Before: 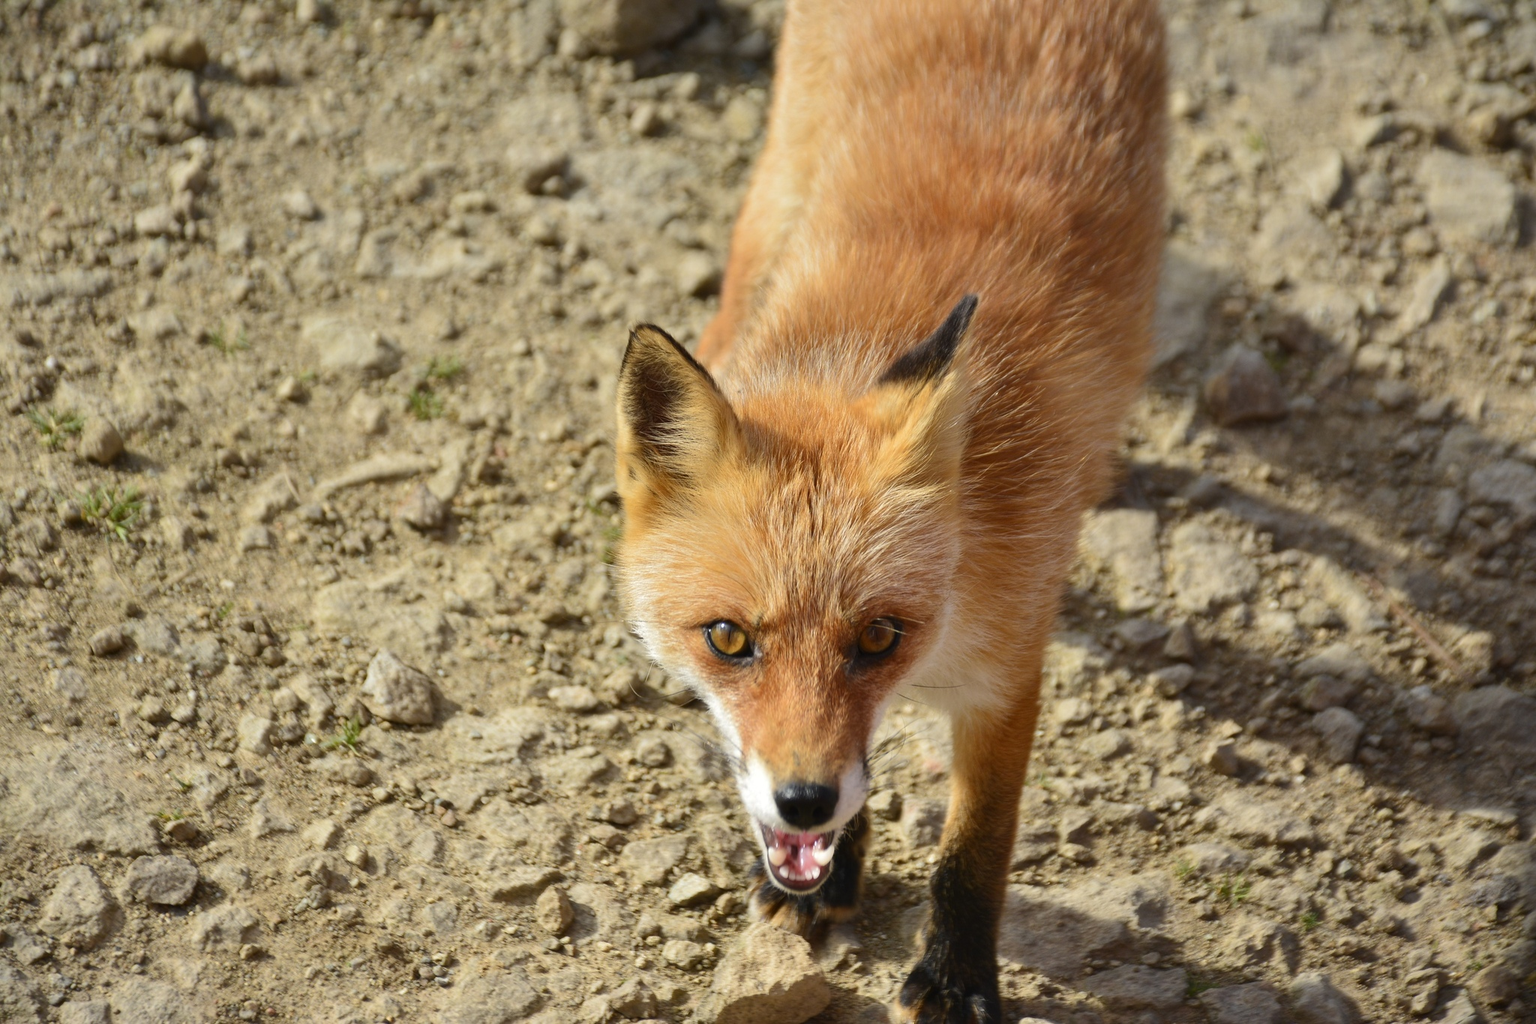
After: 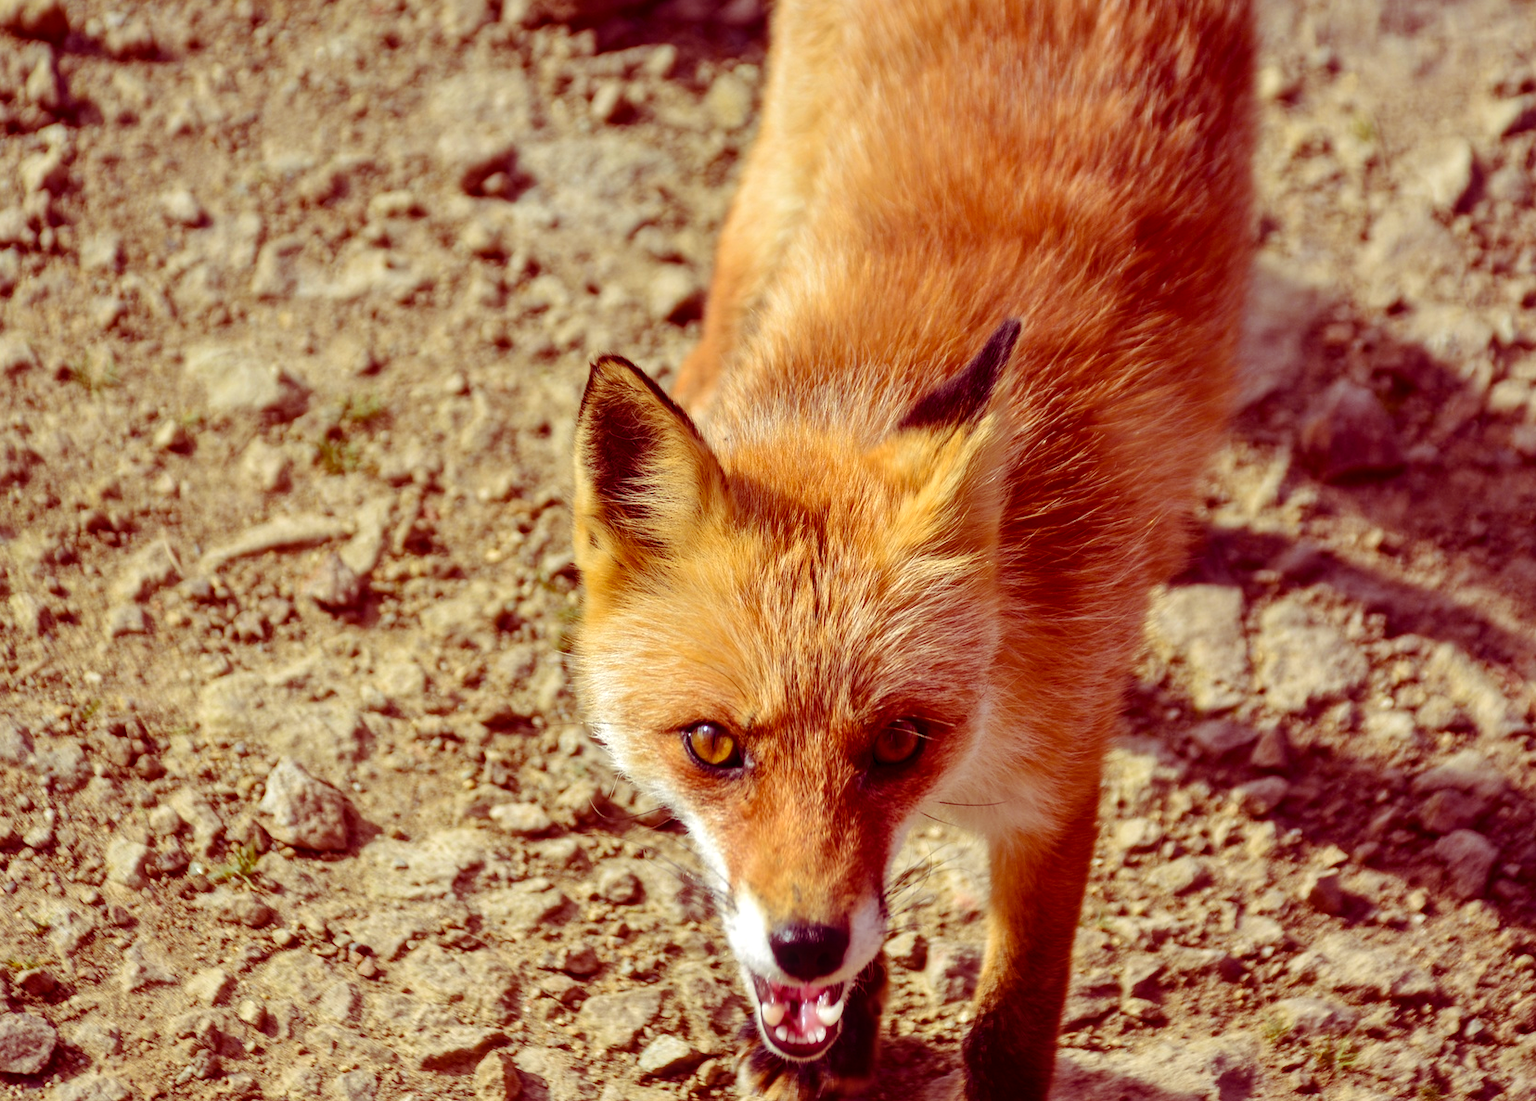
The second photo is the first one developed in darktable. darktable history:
levels: levels [0, 0.492, 0.984]
color balance rgb: shadows lift › luminance -18.747%, shadows lift › chroma 35.29%, linear chroma grading › global chroma 14.904%, perceptual saturation grading › global saturation 0.87%, global vibrance 16.586%, saturation formula JzAzBz (2021)
crop: left 9.93%, top 3.61%, right 9.201%, bottom 9.375%
local contrast: on, module defaults
exposure: compensate highlight preservation false
